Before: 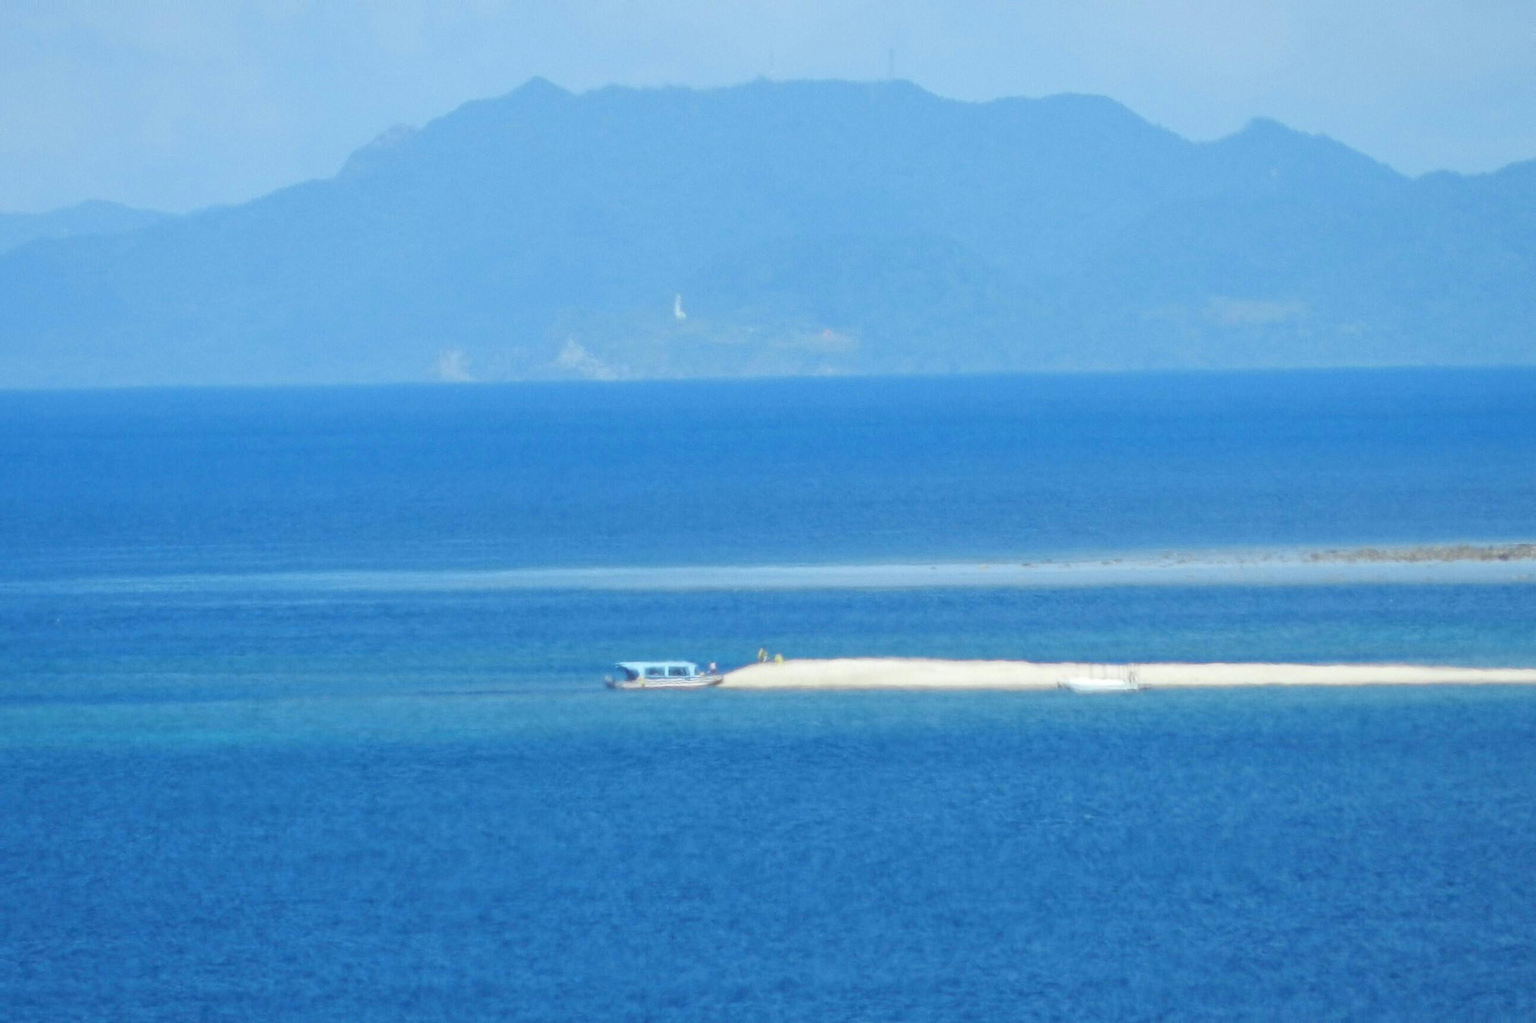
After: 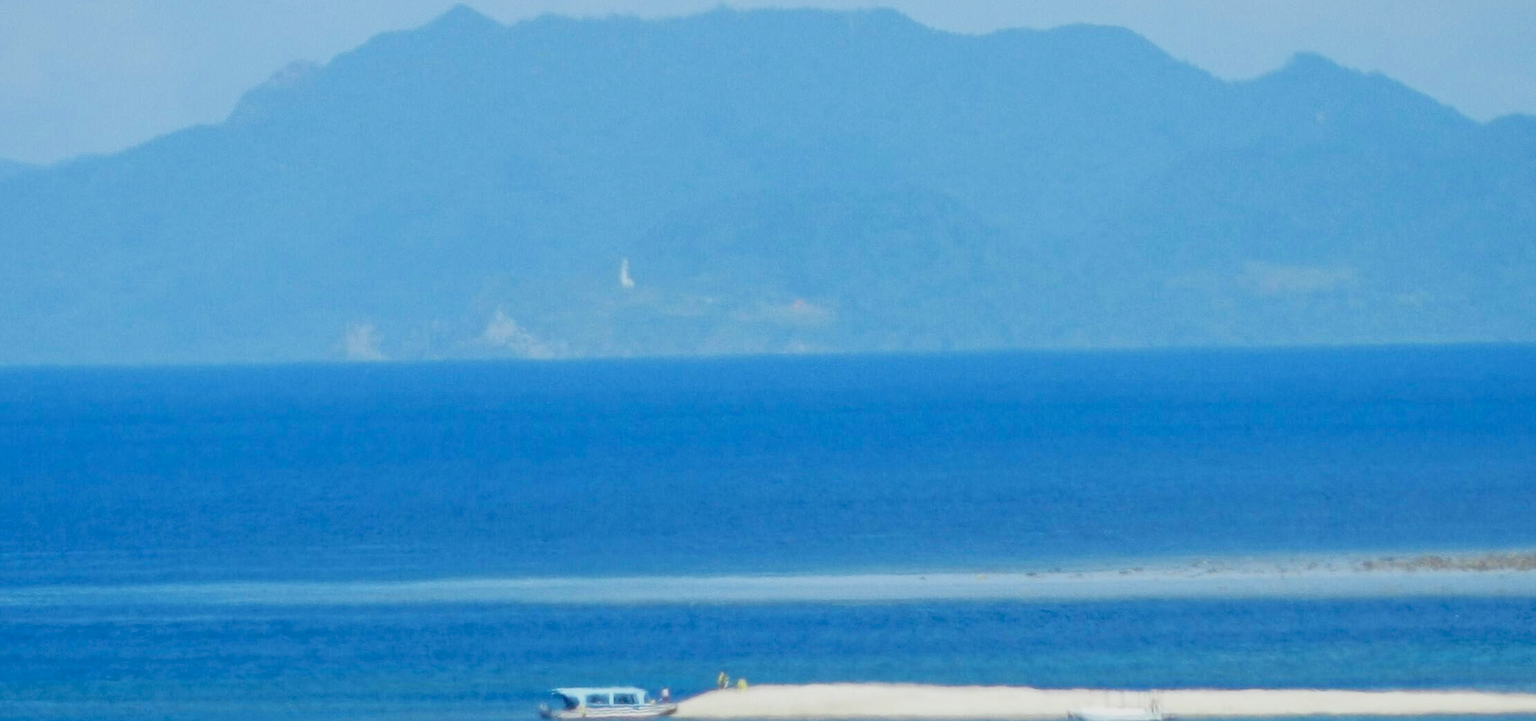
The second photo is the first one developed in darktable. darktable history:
exposure: exposure -0.492 EV, compensate highlight preservation false
tone curve: curves: ch0 [(0, 0) (0.003, 0.007) (0.011, 0.01) (0.025, 0.018) (0.044, 0.028) (0.069, 0.034) (0.1, 0.04) (0.136, 0.051) (0.177, 0.104) (0.224, 0.161) (0.277, 0.234) (0.335, 0.316) (0.399, 0.41) (0.468, 0.487) (0.543, 0.577) (0.623, 0.679) (0.709, 0.769) (0.801, 0.854) (0.898, 0.922) (1, 1)], preserve colors none
crop and rotate: left 9.345%, top 7.22%, right 4.982%, bottom 32.331%
